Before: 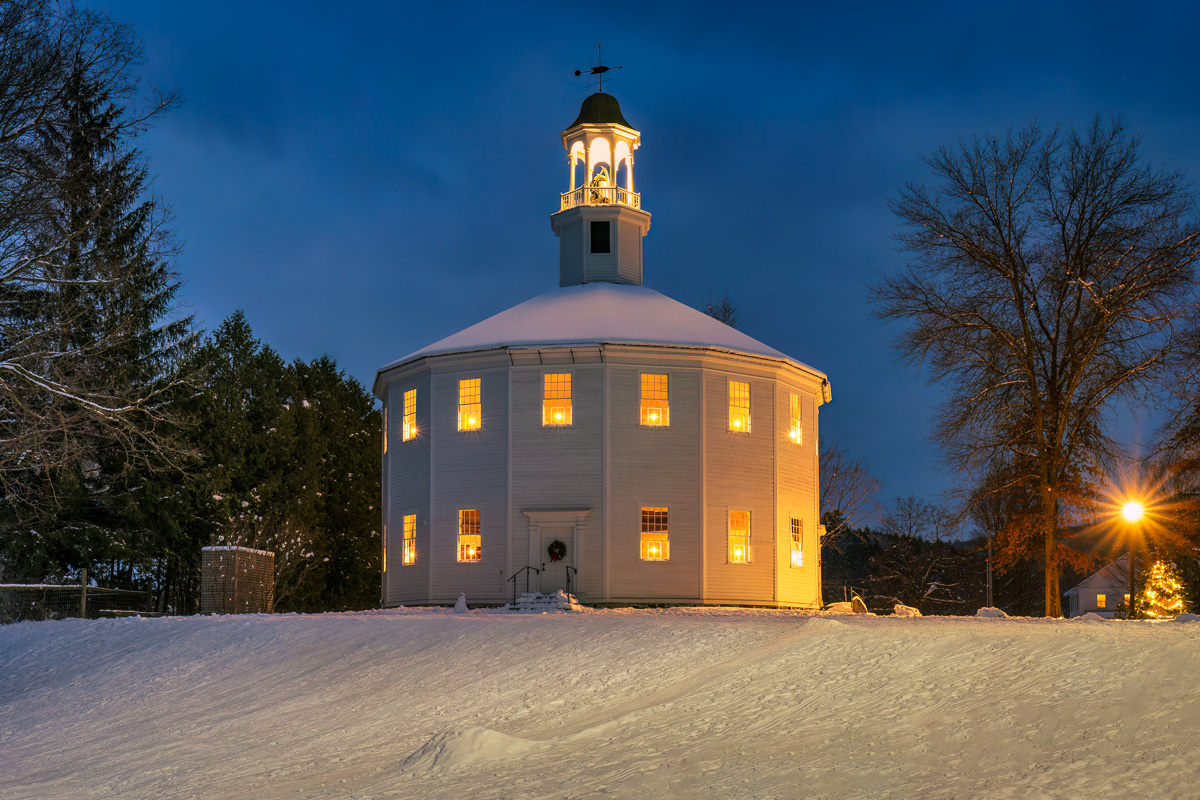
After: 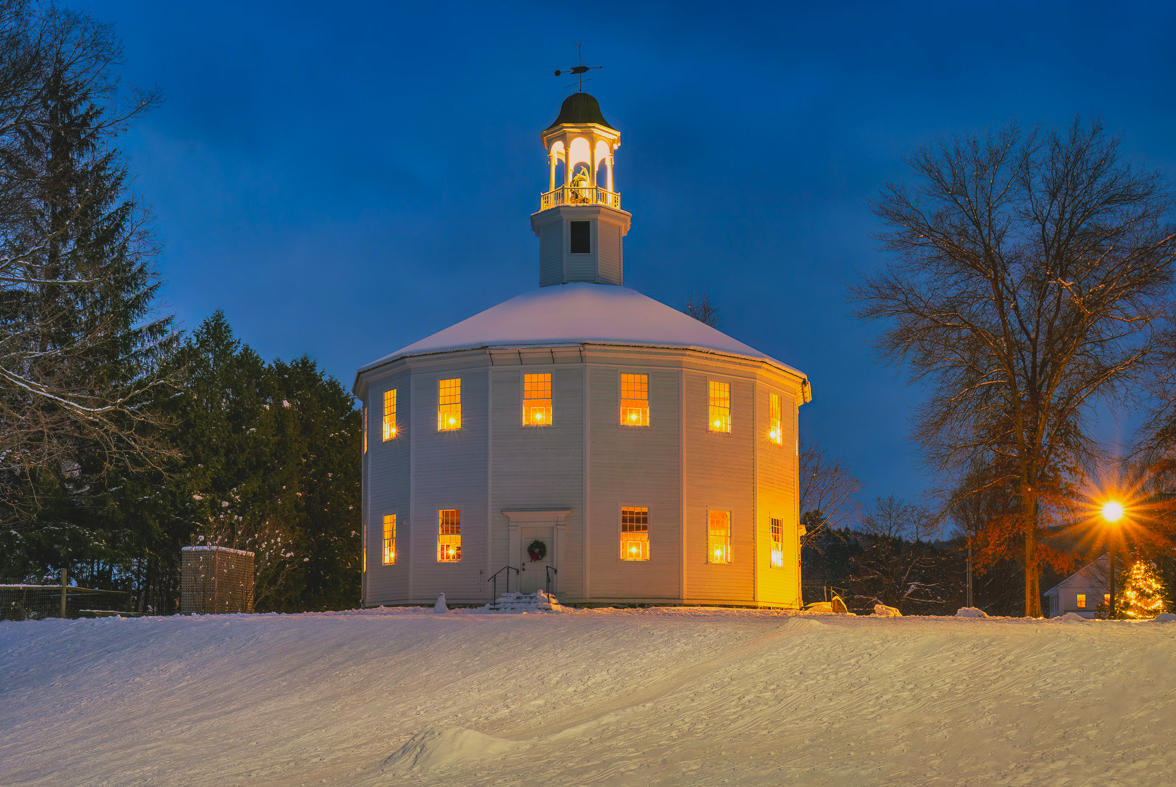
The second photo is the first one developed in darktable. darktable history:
crop: left 1.686%, right 0.284%, bottom 1.554%
contrast brightness saturation: contrast -0.176, saturation 0.186
